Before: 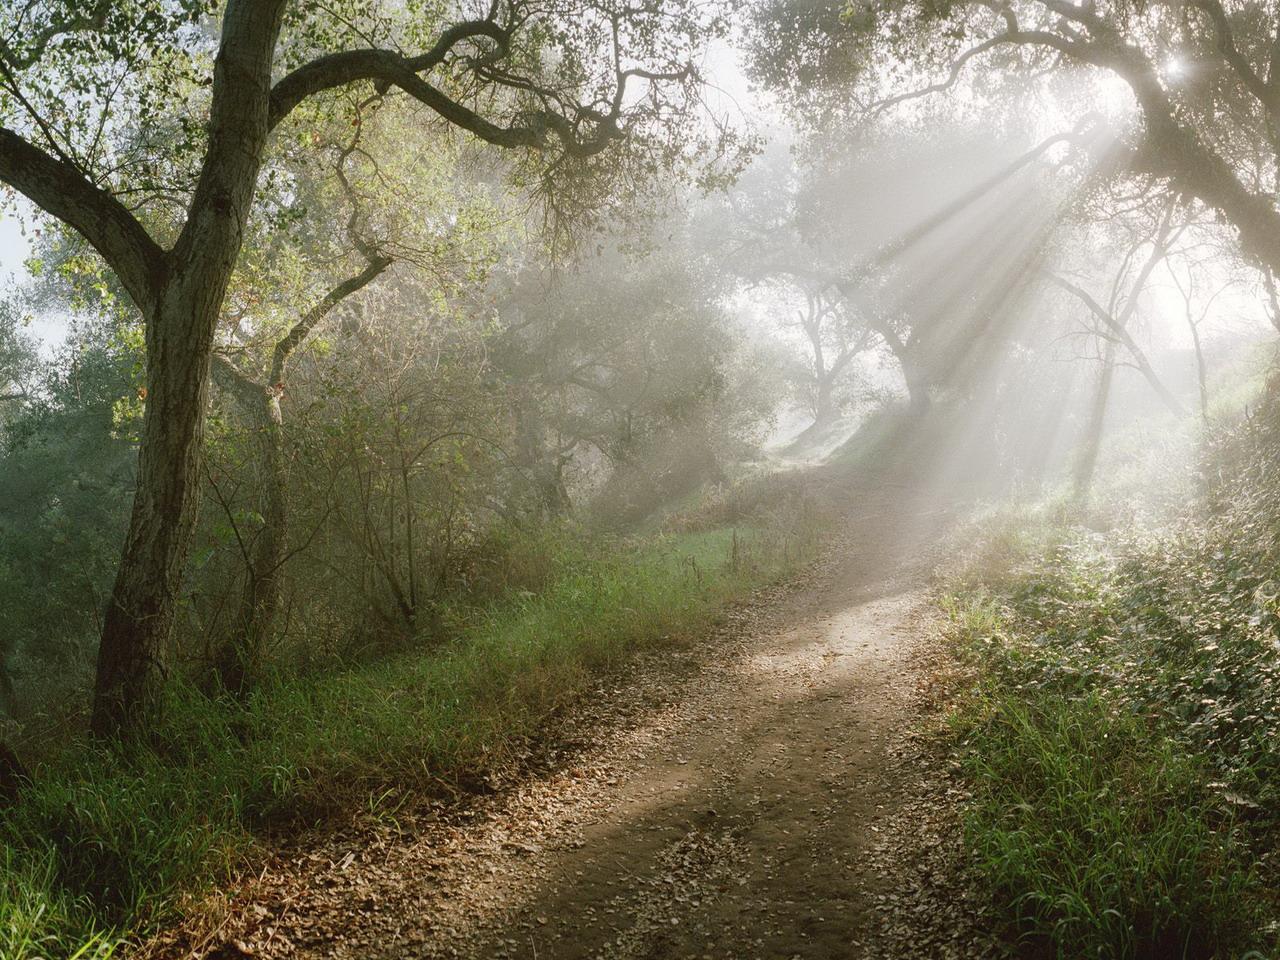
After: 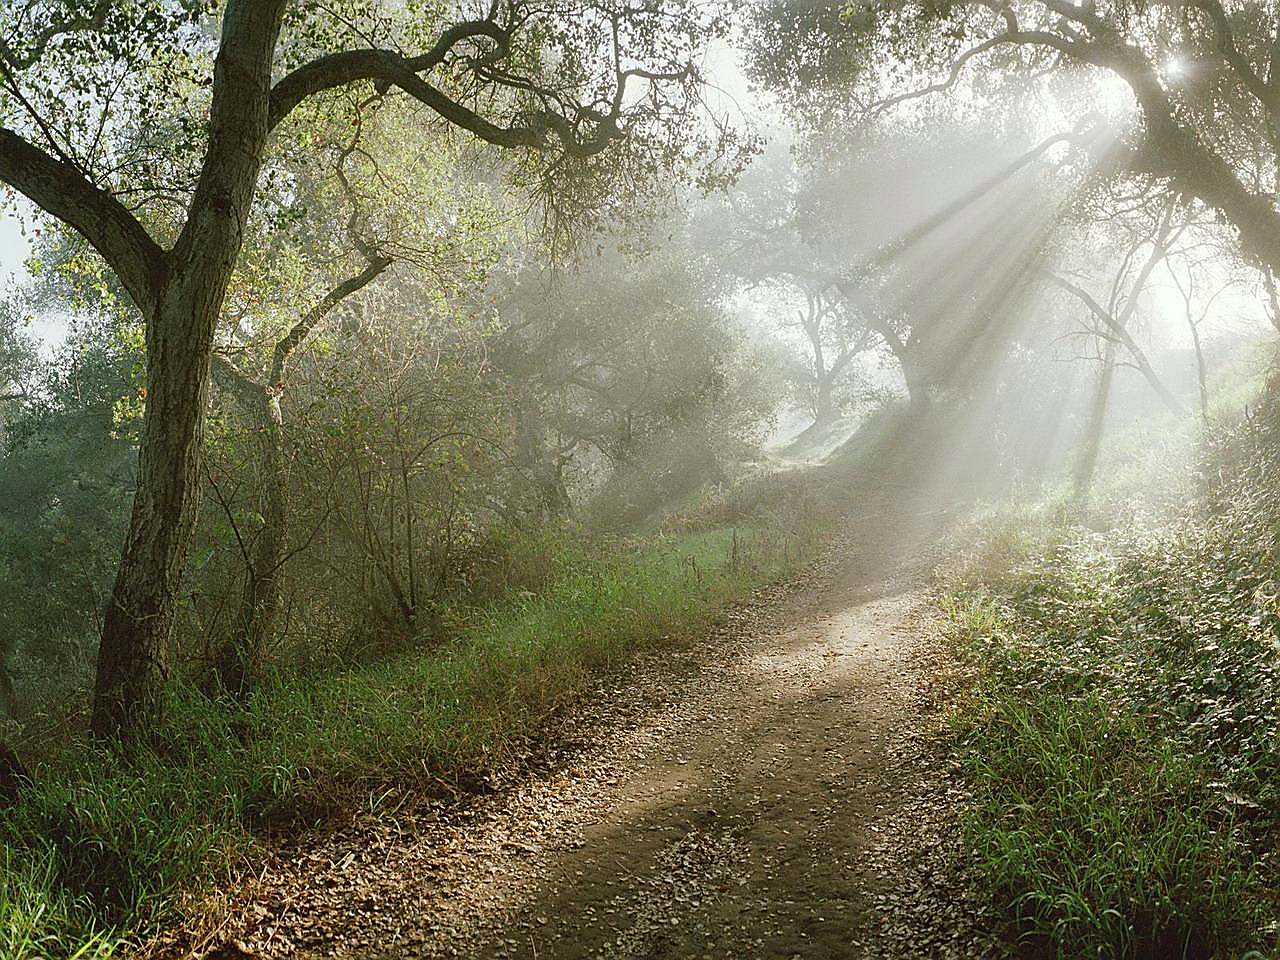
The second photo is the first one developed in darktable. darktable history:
color correction: highlights a* -2.7, highlights b* 2.55
sharpen: radius 1.403, amount 1.26, threshold 0.768
shadows and highlights: shadows 36.73, highlights -27.41, soften with gaussian
